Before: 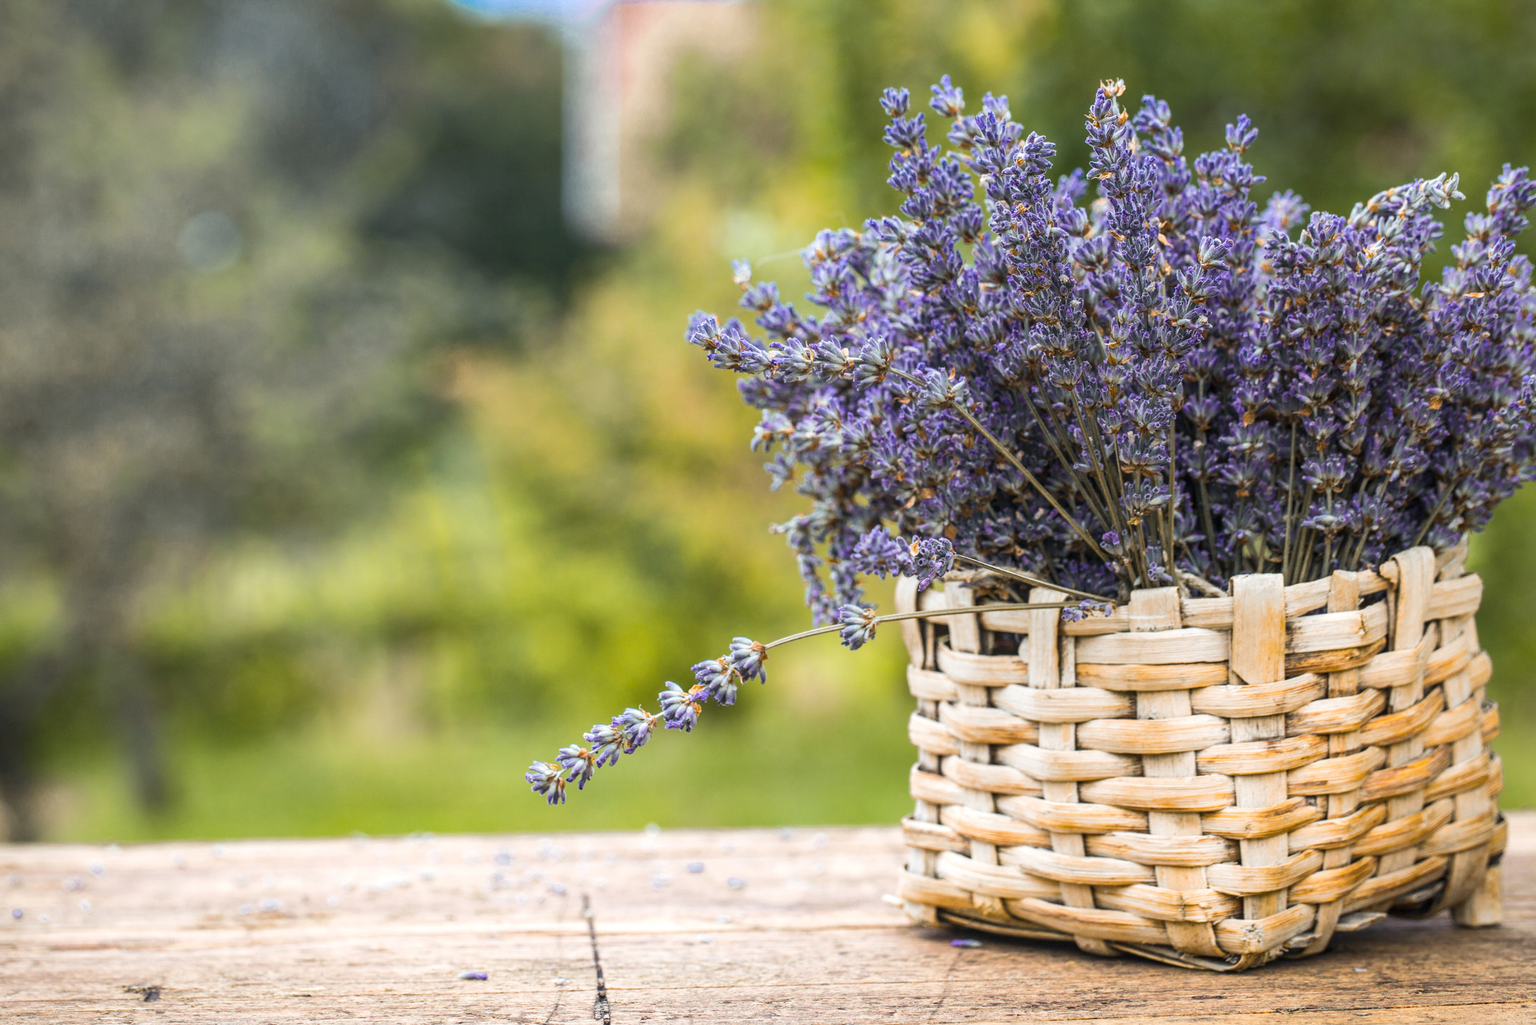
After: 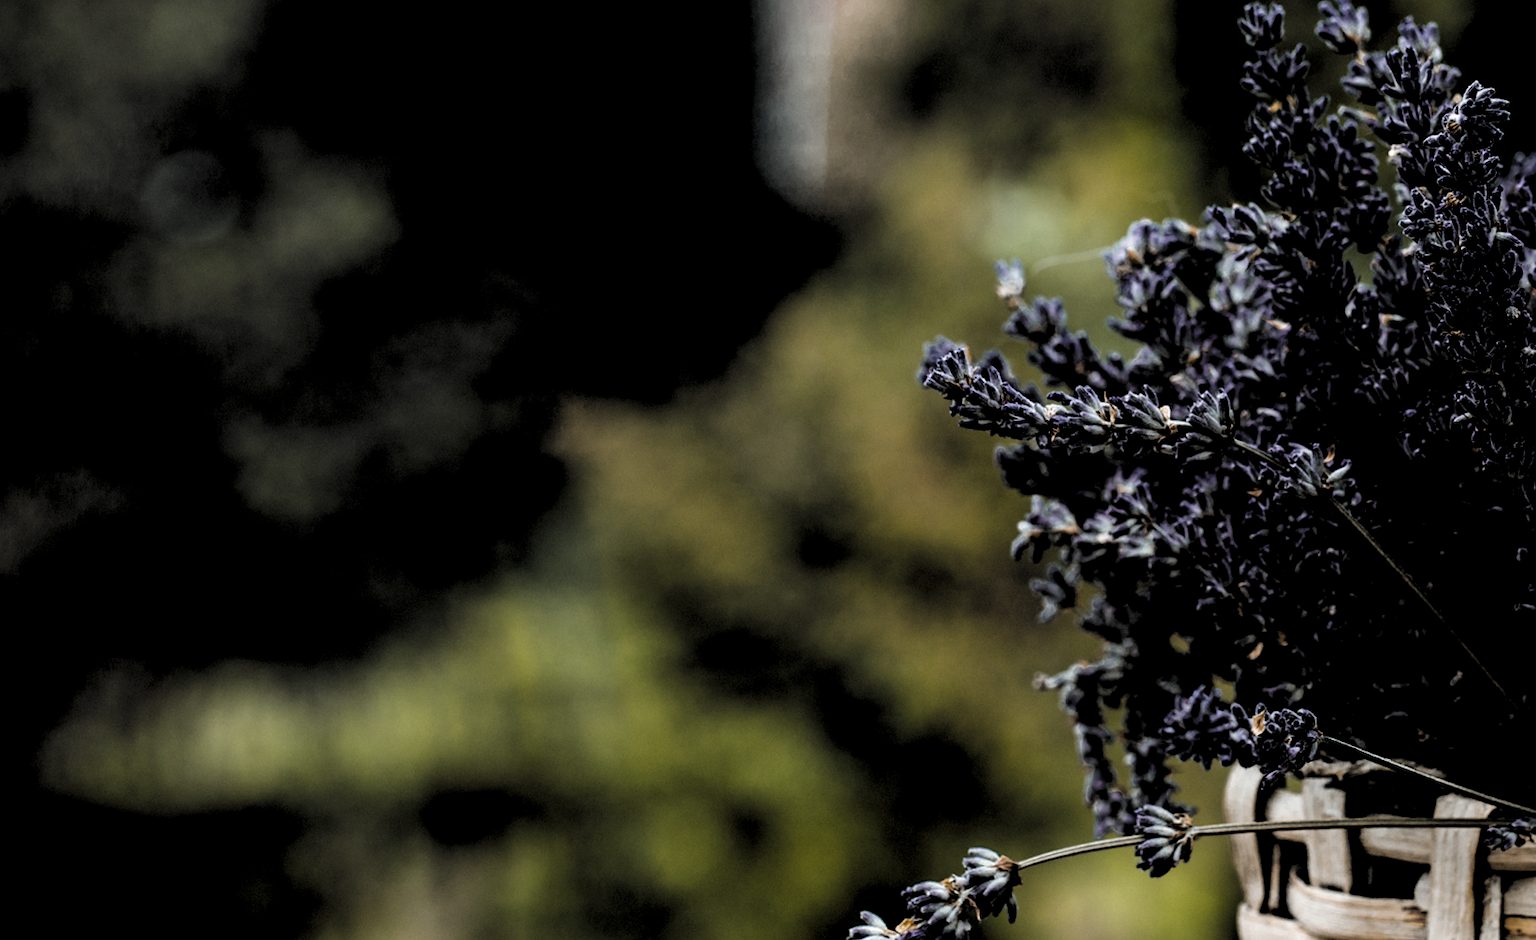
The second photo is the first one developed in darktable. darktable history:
rotate and perspective: rotation -2.22°, lens shift (horizontal) -0.022, automatic cropping off
crop and rotate: angle -4.99°, left 2.122%, top 6.945%, right 27.566%, bottom 30.519%
levels: levels [0.514, 0.759, 1]
